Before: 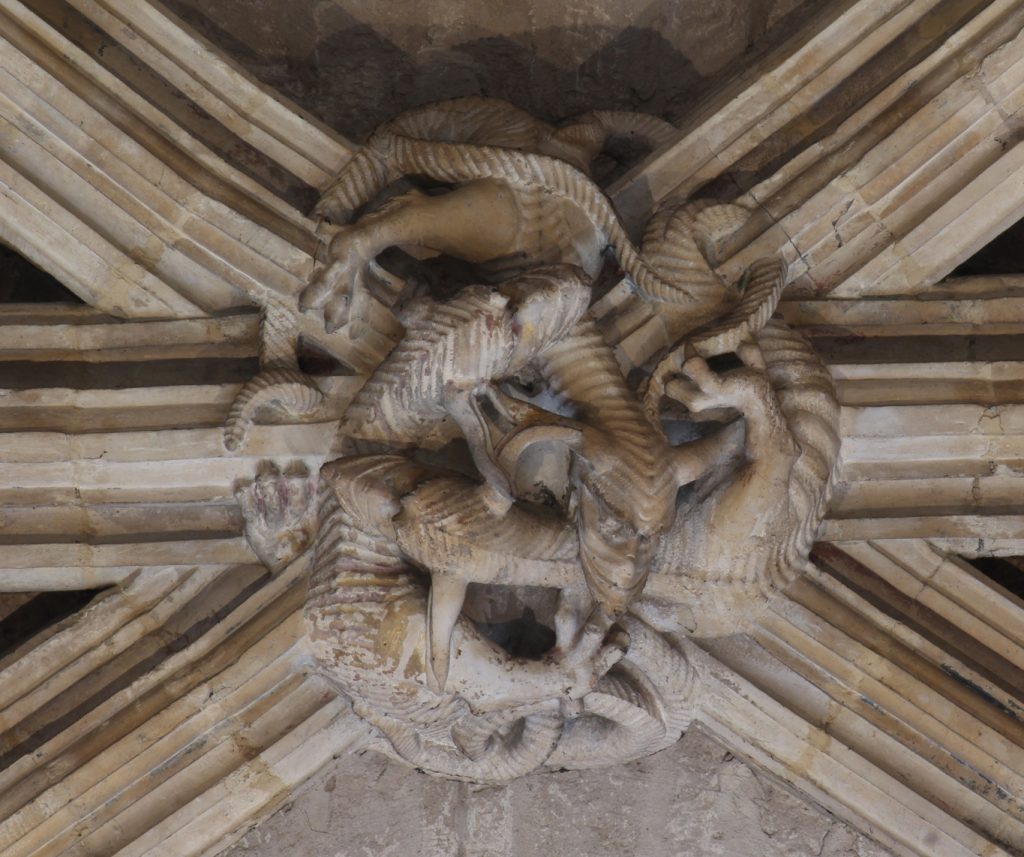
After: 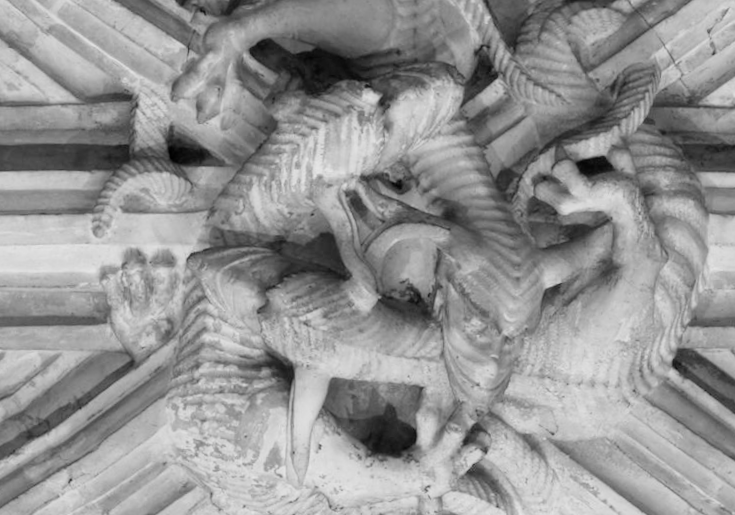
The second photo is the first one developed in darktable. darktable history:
rotate and perspective: rotation -1.42°, crop left 0.016, crop right 0.984, crop top 0.035, crop bottom 0.965
monochrome: a 0, b 0, size 0.5, highlights 0.57
crop and rotate: angle -3.37°, left 9.79%, top 20.73%, right 12.42%, bottom 11.82%
exposure: black level correction 0, exposure 1.2 EV, compensate exposure bias true, compensate highlight preservation false
filmic rgb: black relative exposure -7.6 EV, white relative exposure 4.64 EV, threshold 3 EV, target black luminance 0%, hardness 3.55, latitude 50.51%, contrast 1.033, highlights saturation mix 10%, shadows ↔ highlights balance -0.198%, color science v4 (2020), enable highlight reconstruction true
white balance: red 0.98, blue 1.034
